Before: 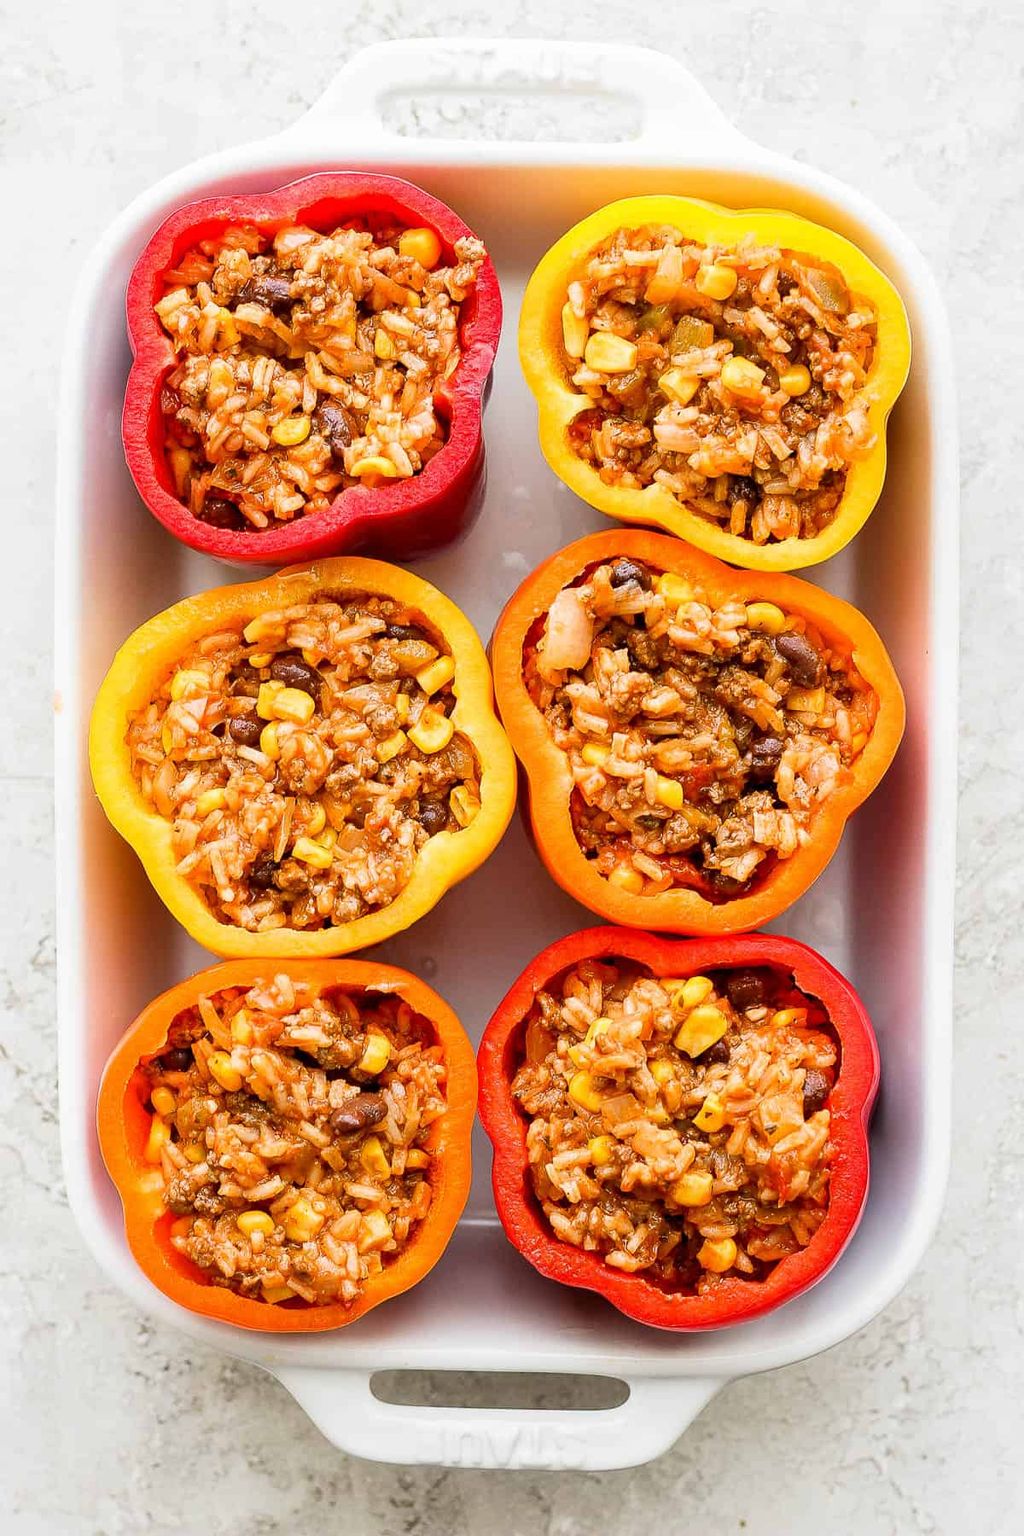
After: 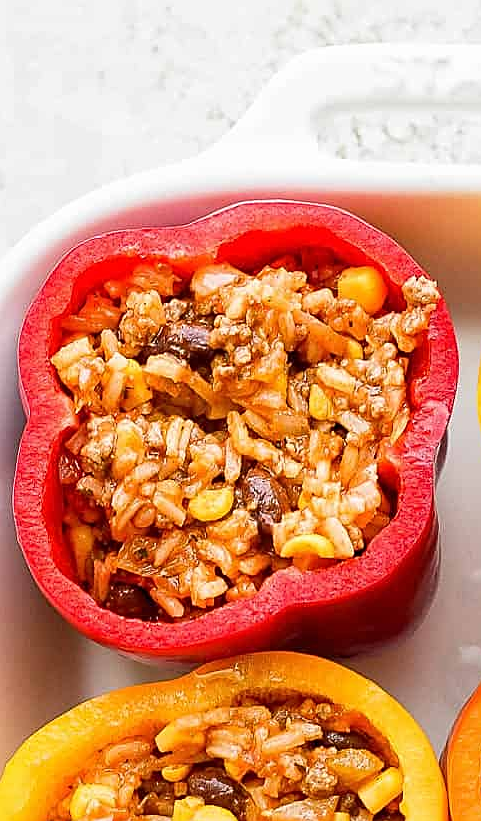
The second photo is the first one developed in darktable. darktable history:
crop and rotate: left 10.91%, top 0.102%, right 48.959%, bottom 54.259%
sharpen: on, module defaults
